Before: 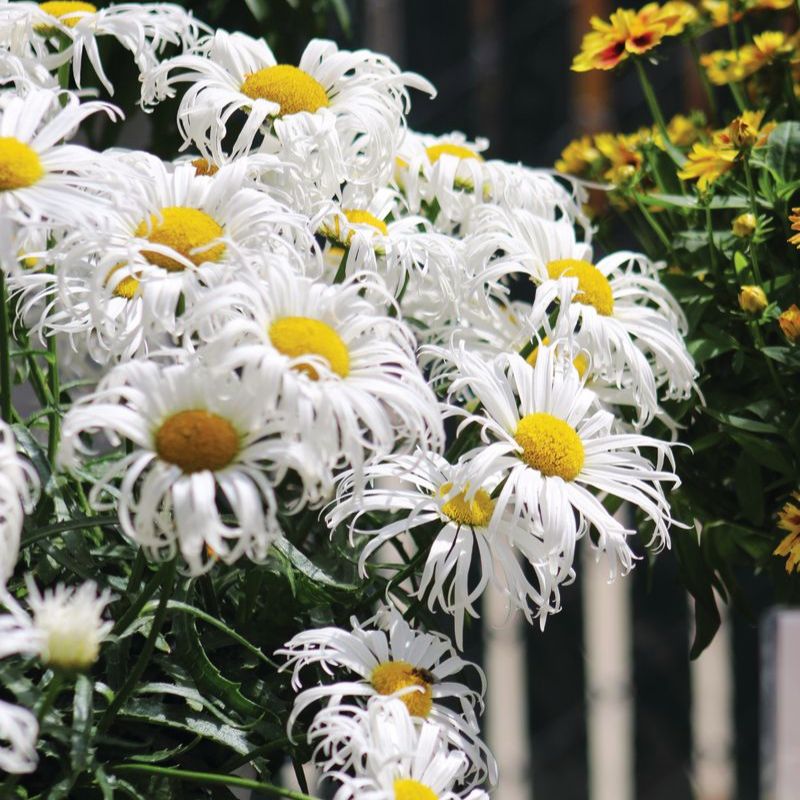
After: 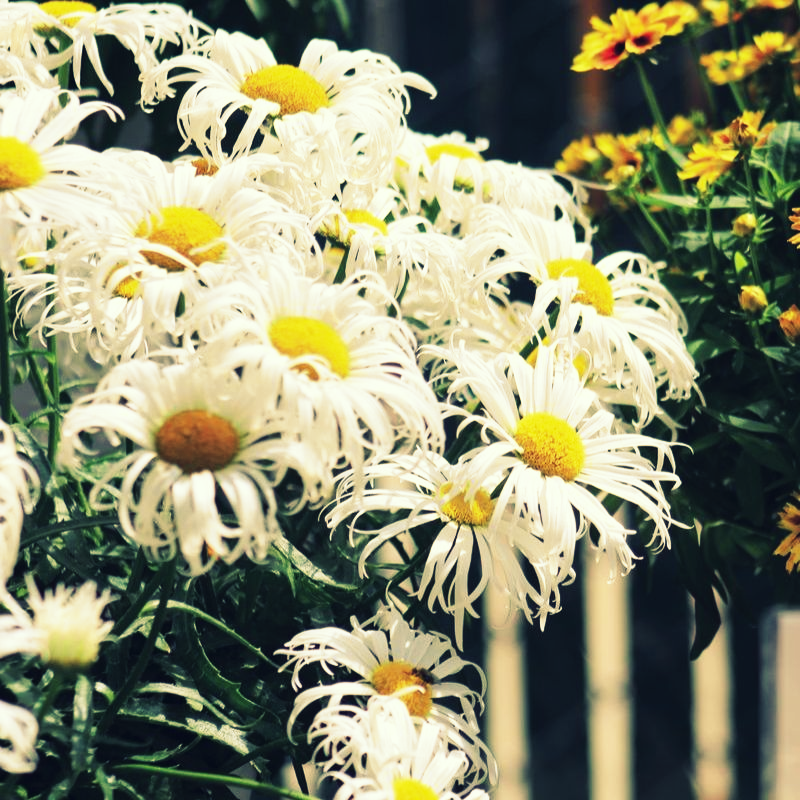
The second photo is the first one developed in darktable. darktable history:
tone curve: curves: ch0 [(0, 0) (0.003, 0.011) (0.011, 0.019) (0.025, 0.03) (0.044, 0.045) (0.069, 0.061) (0.1, 0.085) (0.136, 0.119) (0.177, 0.159) (0.224, 0.205) (0.277, 0.261) (0.335, 0.329) (0.399, 0.407) (0.468, 0.508) (0.543, 0.606) (0.623, 0.71) (0.709, 0.815) (0.801, 0.903) (0.898, 0.957) (1, 1)], preserve colors none
color look up table: target L [97.1, 92.62, 90.45, 79.46, 79.8, 75.45, 72.2, 66.51, 65.36, 59.83, 53.76, 51.6, 41.85, 39.52, 200.48, 94.59, 85.57, 73.35, 72.22, 57.05, 54.83, 62.8, 48.95, 50.06, 44.02, 43.21, 35.31, 30.12, 15.54, 0.341, 84.58, 67.73, 61.72, 52.35, 56.05, 58.61, 57.2, 57.46, 48.77, 40.08, 42.79, 35.82, 26.8, 6.38, 84.61, 92.17, 69.27, 63.13, 26.79], target a [-32.55, -21.79, -40.48, -68.94, -75.34, -0.538, -53.59, -55.73, 2.67, -24.78, -21.77, -36.65, -17.37, -30.02, 0, -10.91, -18.93, 17.59, 11.49, 41.11, 52.36, 19.74, 63.02, 49.42, 53.36, 56.59, 20.24, 1.618, 32.47, 1.301, 14.71, 39.77, -4.854, 69.55, 56.85, 28.85, -0.245, 22.92, 56.91, 20.04, -8.588, 53.16, 35.8, 29.89, -40.24, -10.22, -31.5, -37.13, -15.77], target b [66.34, 35.83, 75.7, 39.17, 67.9, 28.39, 23.71, 53.21, 53.83, 34.82, 13.46, 24.82, 19.7, 33.6, 0, 30.97, 76.34, 16.87, 43.96, 45.49, 5.889, 31.68, 26.03, 15.04, 45.78, 18.74, 32.47, -2.668, 1.781, -9.751, -6.762, -29.12, -28.8, -32.49, -40.36, -13.54, 0.967, 14.82, -2.496, -65.82, -28.13, -40.11, -26.96, -41.42, -6.12, 1.396, -27.83, 2.536, -8.123], num patches 49
